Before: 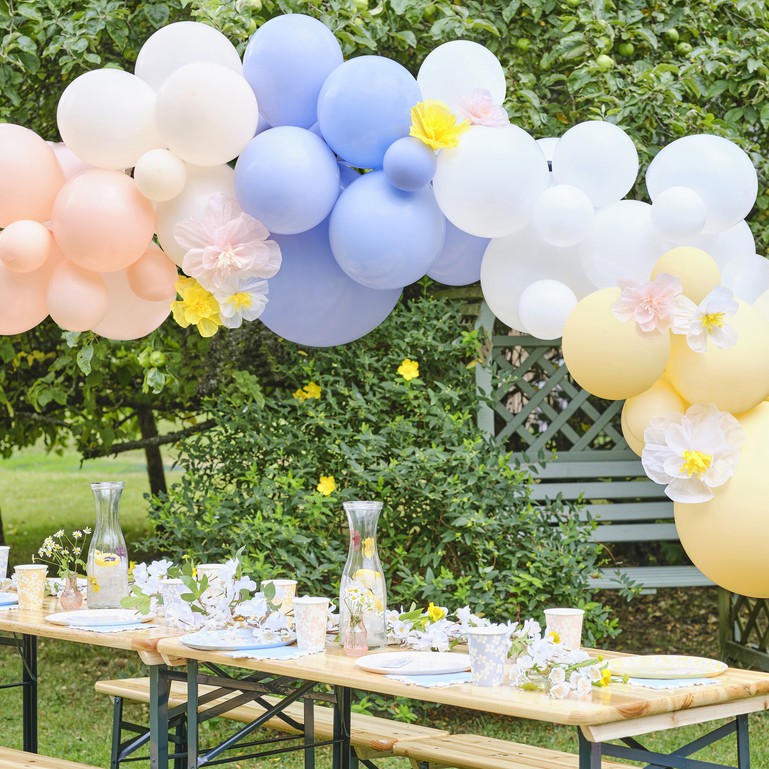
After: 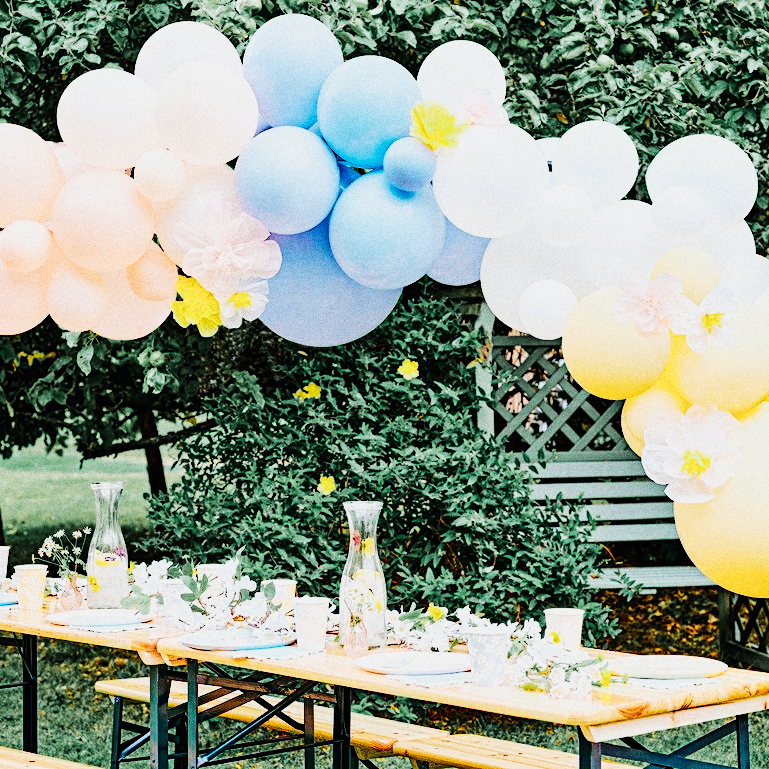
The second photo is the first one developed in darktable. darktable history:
color balance rgb: global offset › luminance 0.71%, perceptual saturation grading › global saturation -11.5%, perceptual brilliance grading › highlights 17.77%, perceptual brilliance grading › mid-tones 31.71%, perceptual brilliance grading › shadows -31.01%, global vibrance 50%
color equalizer "japanese film stock": saturation › orange 1.18, saturation › yellow 0.72, saturation › blue 1.06, hue › orange -18.53, hue › yellow 20.48, hue › green -0.98, hue › blue -10.73, brightness › orange 1.06, brightness › yellow 0.737, brightness › blue 0.905, node placement 8°
diffuse or sharpen "sharpen demosaicing: AA filter": edge sensitivity 1, 1st order anisotropy 100%, 2nd order anisotropy 100%, 3rd order anisotropy 100%, 4th order anisotropy 100%, 1st order speed -25%, 2nd order speed -25%, 3rd order speed -25%, 4th order speed -25%
grain "silver grain": coarseness 0.09 ISO, strength 40%
sigmoid: contrast 1.8, skew -0.2, preserve hue 0%, red attenuation 0.1, red rotation 0.035, green attenuation 0.1, green rotation -0.017, blue attenuation 0.15, blue rotation -0.052, base primaries Rec2020
exposure "magic lantern defaults": compensate highlight preservation false
